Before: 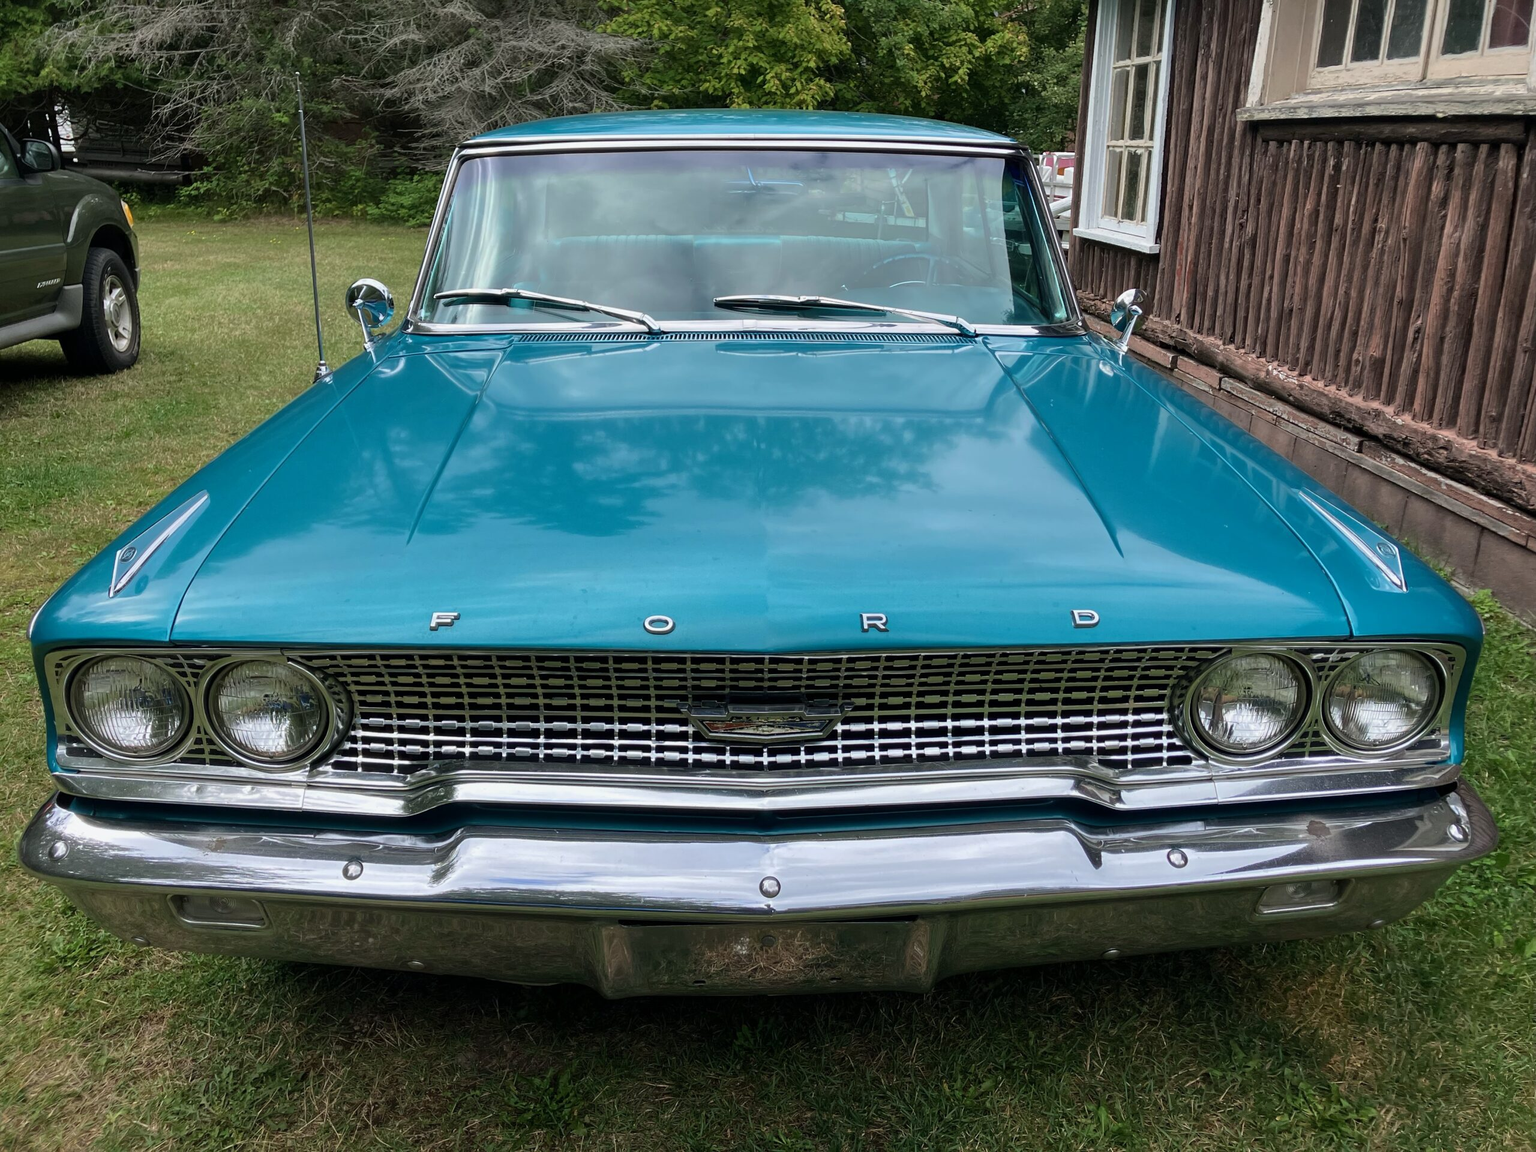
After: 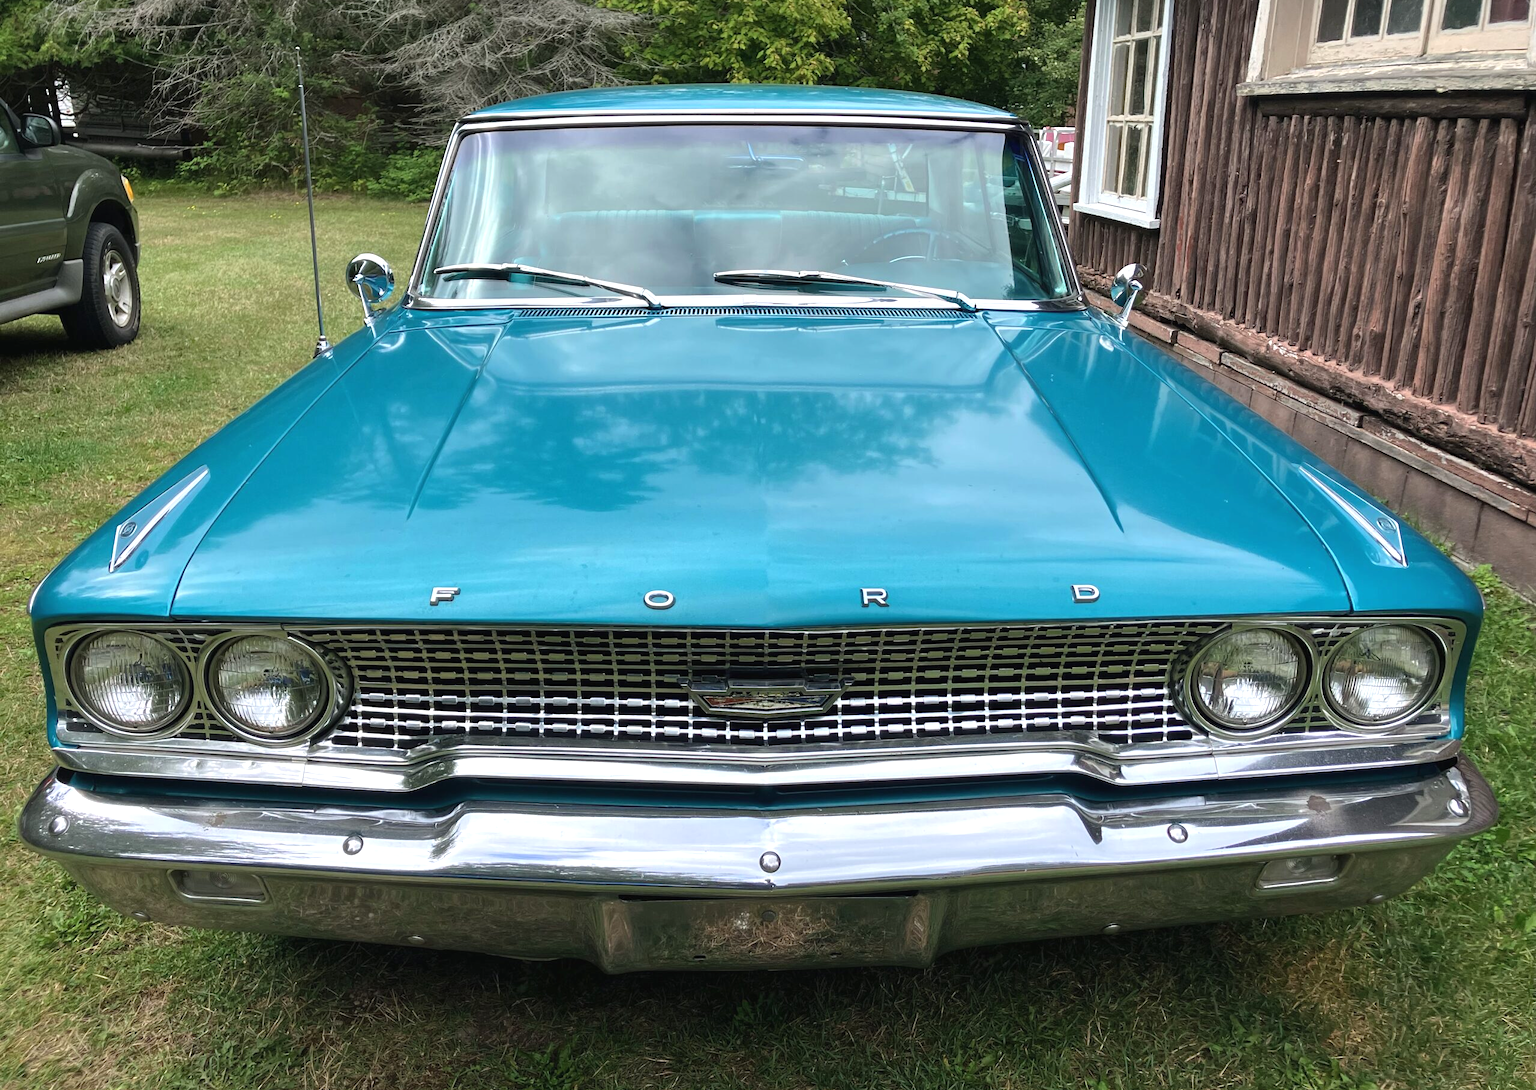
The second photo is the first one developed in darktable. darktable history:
crop and rotate: top 2.213%, bottom 3.124%
exposure: black level correction -0.002, exposure 0.534 EV, compensate highlight preservation false
